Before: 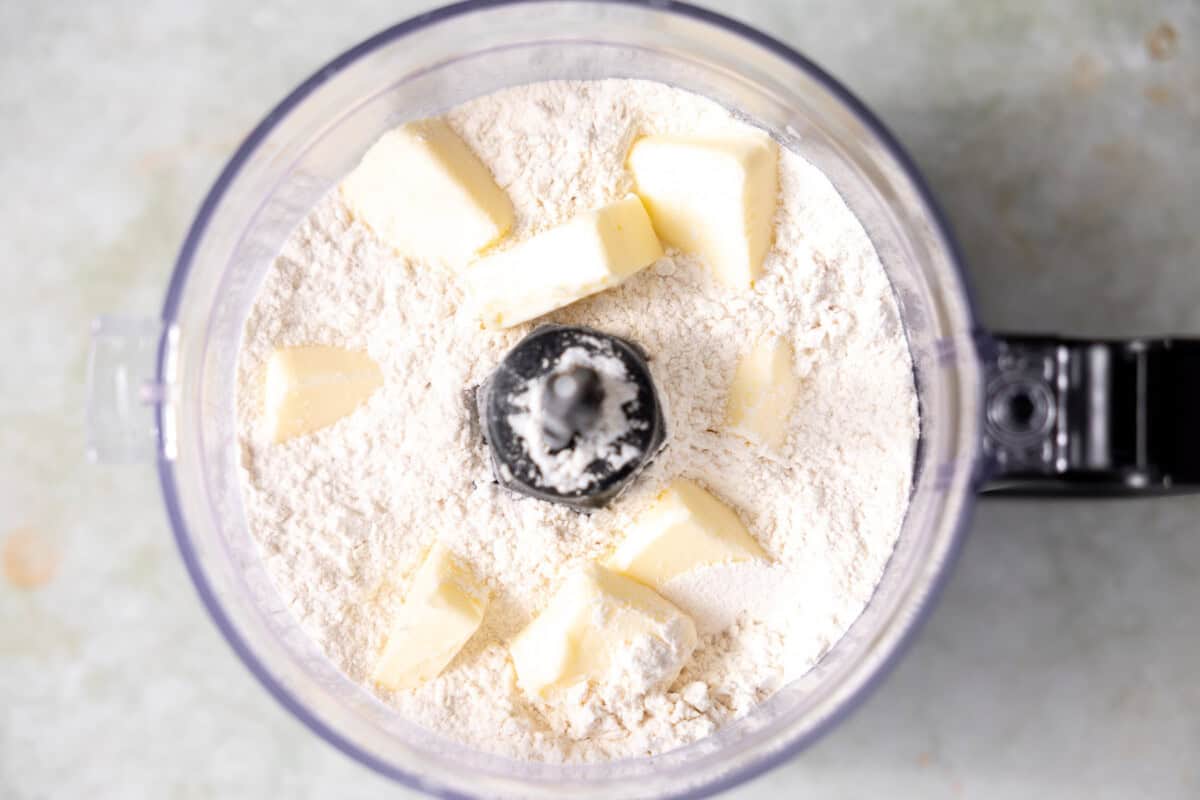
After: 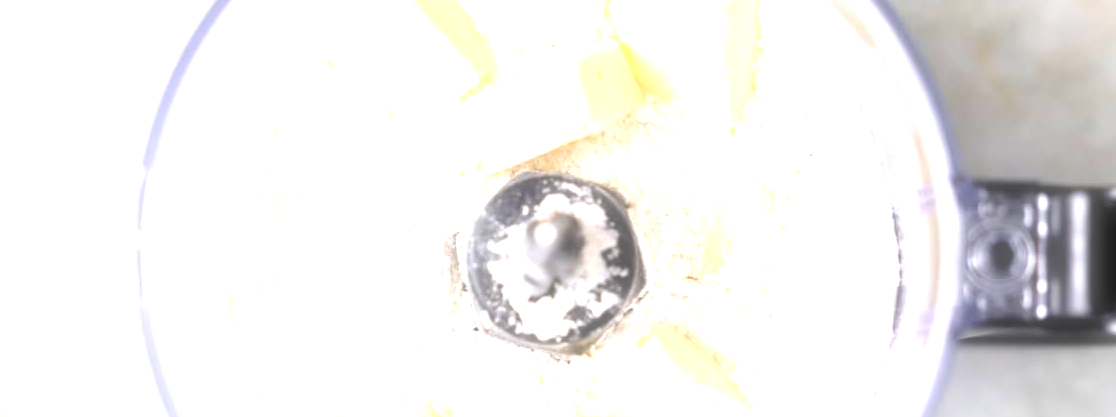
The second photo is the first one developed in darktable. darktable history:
exposure: exposure 0.781 EV, compensate highlight preservation false
levels: levels [0.036, 0.364, 0.827]
crop: left 1.744%, top 19.225%, right 5.069%, bottom 28.357%
soften: size 60.24%, saturation 65.46%, brightness 0.506 EV, mix 25.7%
color contrast: green-magenta contrast 0.8, blue-yellow contrast 1.1, unbound 0
